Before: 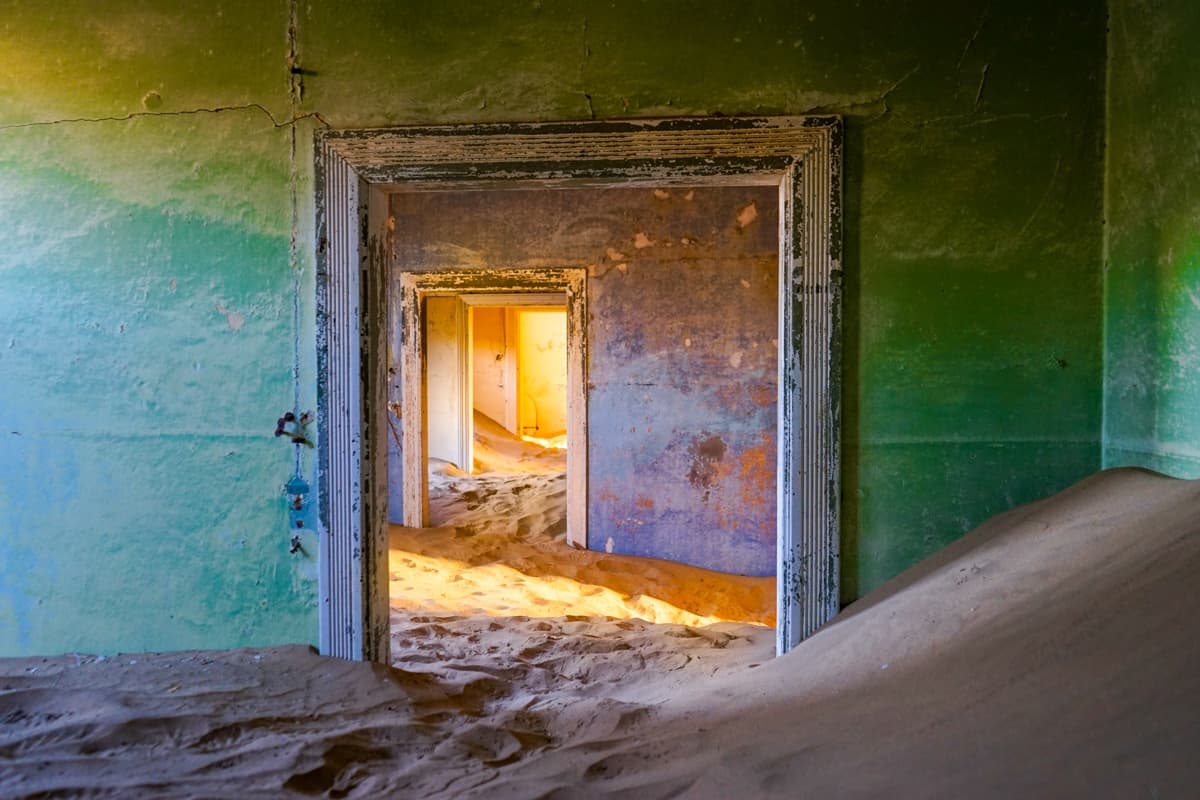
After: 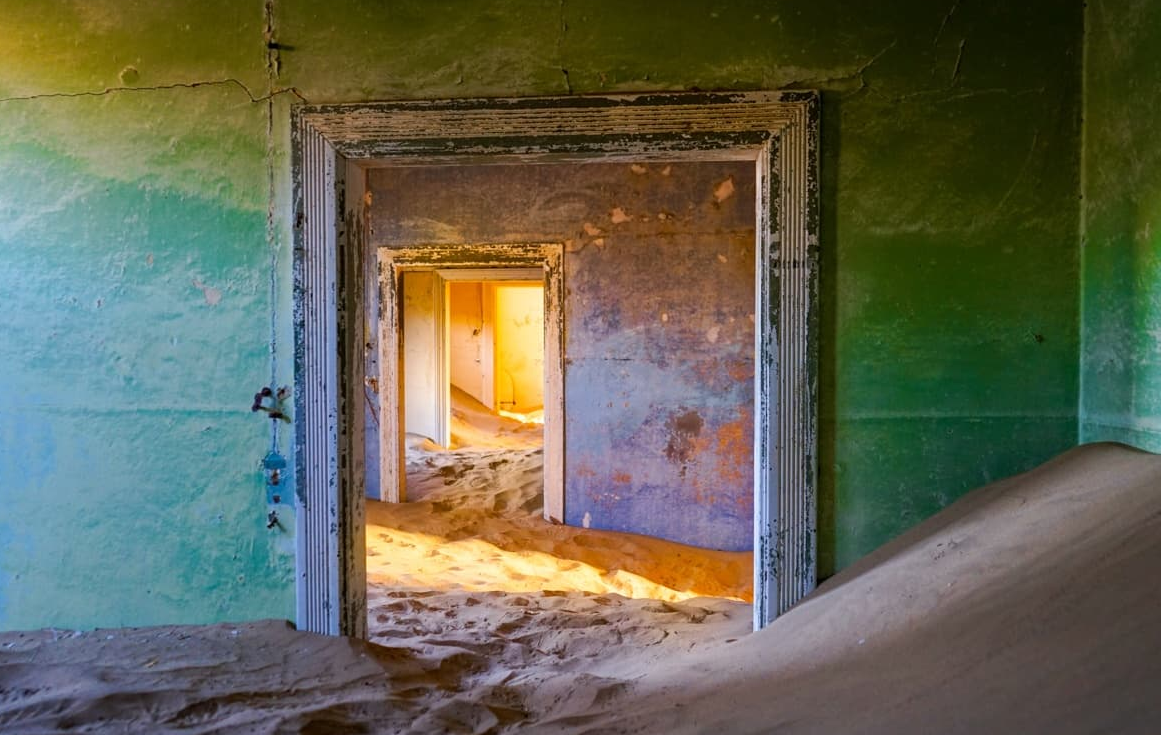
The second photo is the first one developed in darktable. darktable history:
crop: left 1.968%, top 3.16%, right 1.219%, bottom 4.857%
